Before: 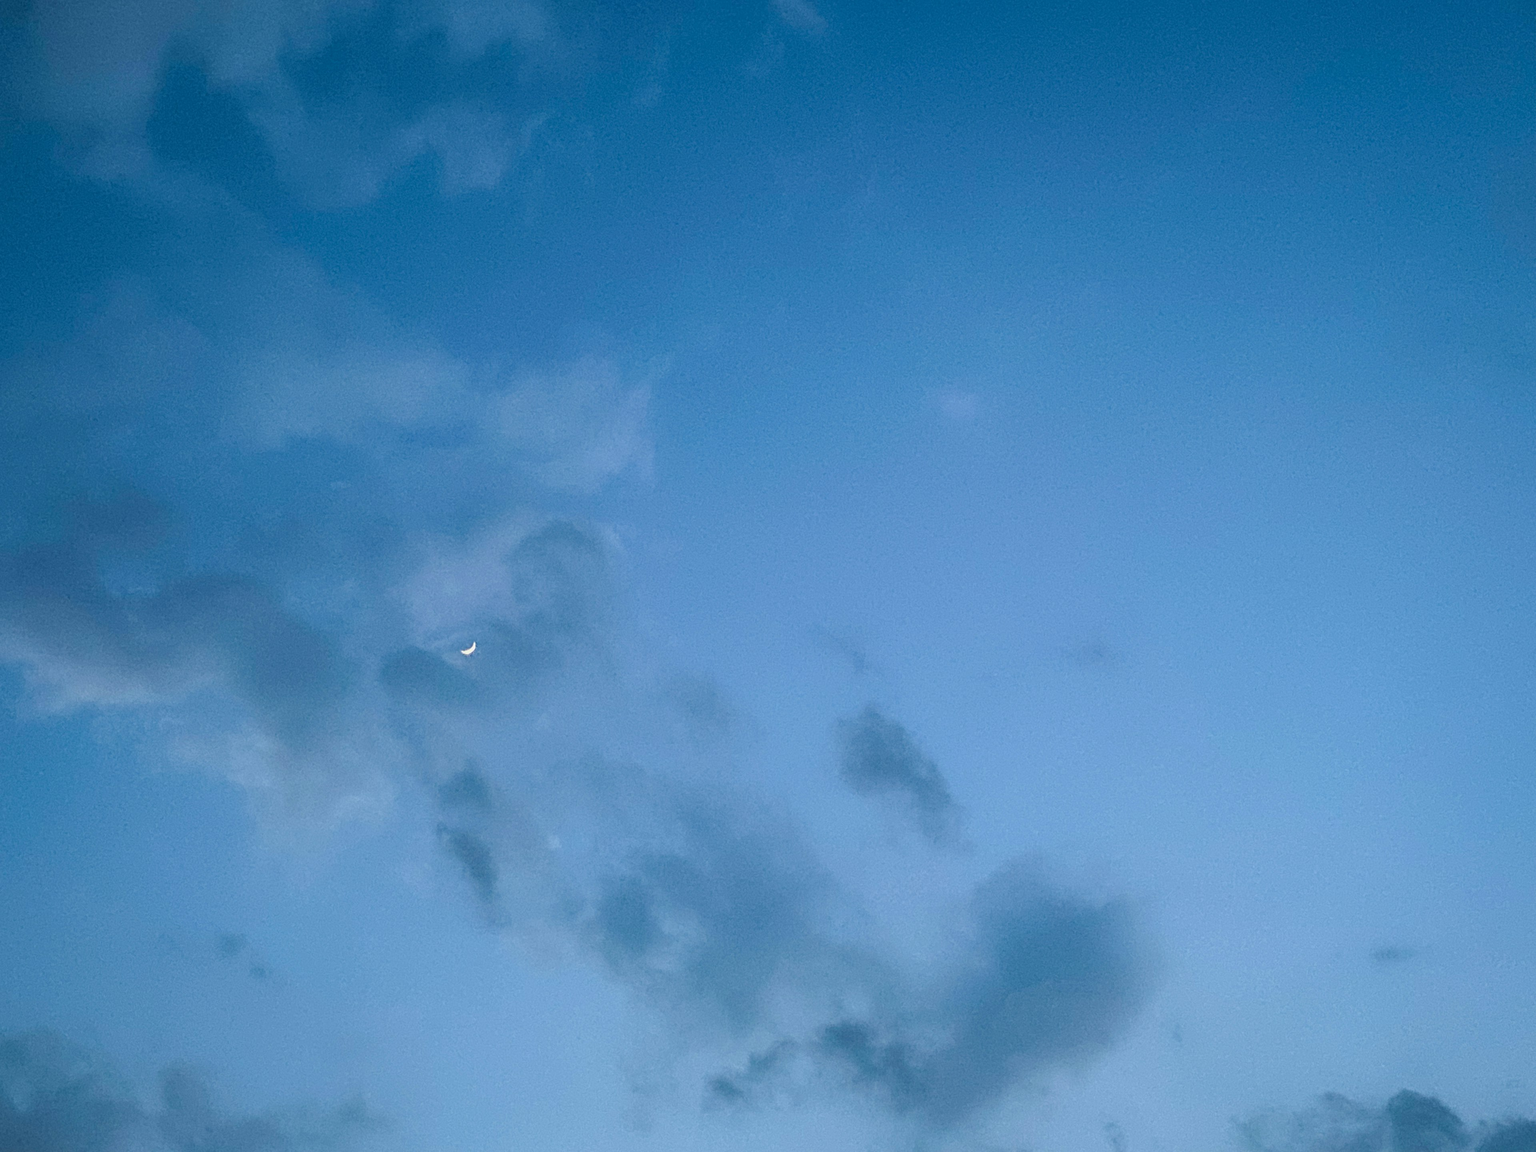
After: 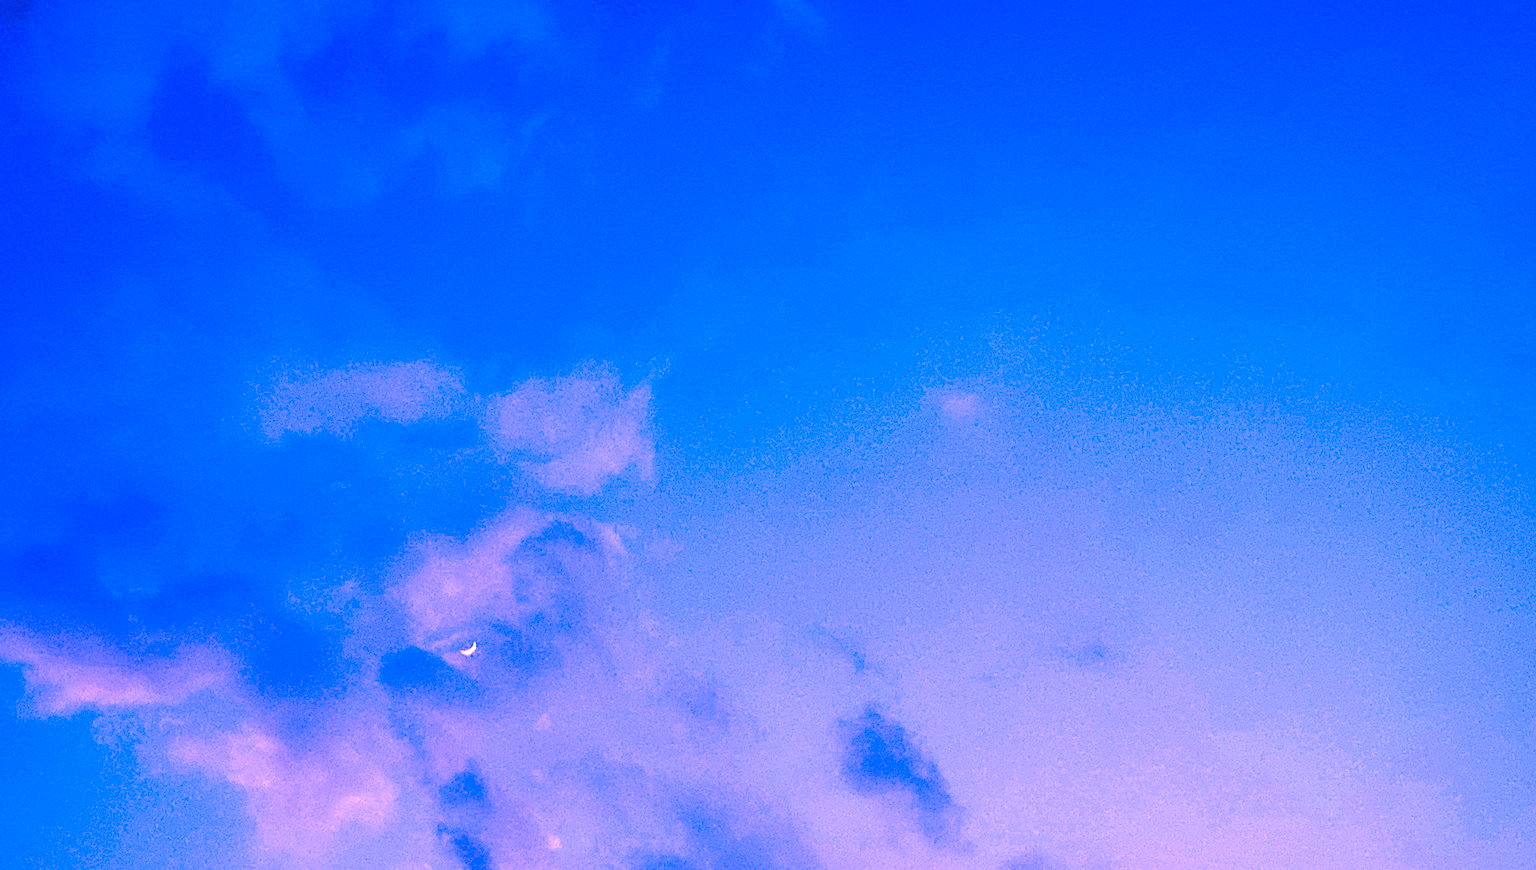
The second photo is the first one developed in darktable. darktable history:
crop: bottom 24.468%
color calibration: output colorfulness [0, 0.315, 0, 0], illuminant custom, x 0.263, y 0.521, temperature 7053.96 K
color balance rgb: highlights gain › chroma 3.064%, highlights gain › hue 76.92°, perceptual saturation grading › global saturation 17.991%
color zones: curves: ch1 [(0.29, 0.492) (0.373, 0.185) (0.509, 0.481)]; ch2 [(0.25, 0.462) (0.749, 0.457)]
local contrast: on, module defaults
exposure: black level correction -0.002, exposure 1.325 EV, compensate exposure bias true, compensate highlight preservation false
contrast brightness saturation: brightness -0.206, saturation 0.082
